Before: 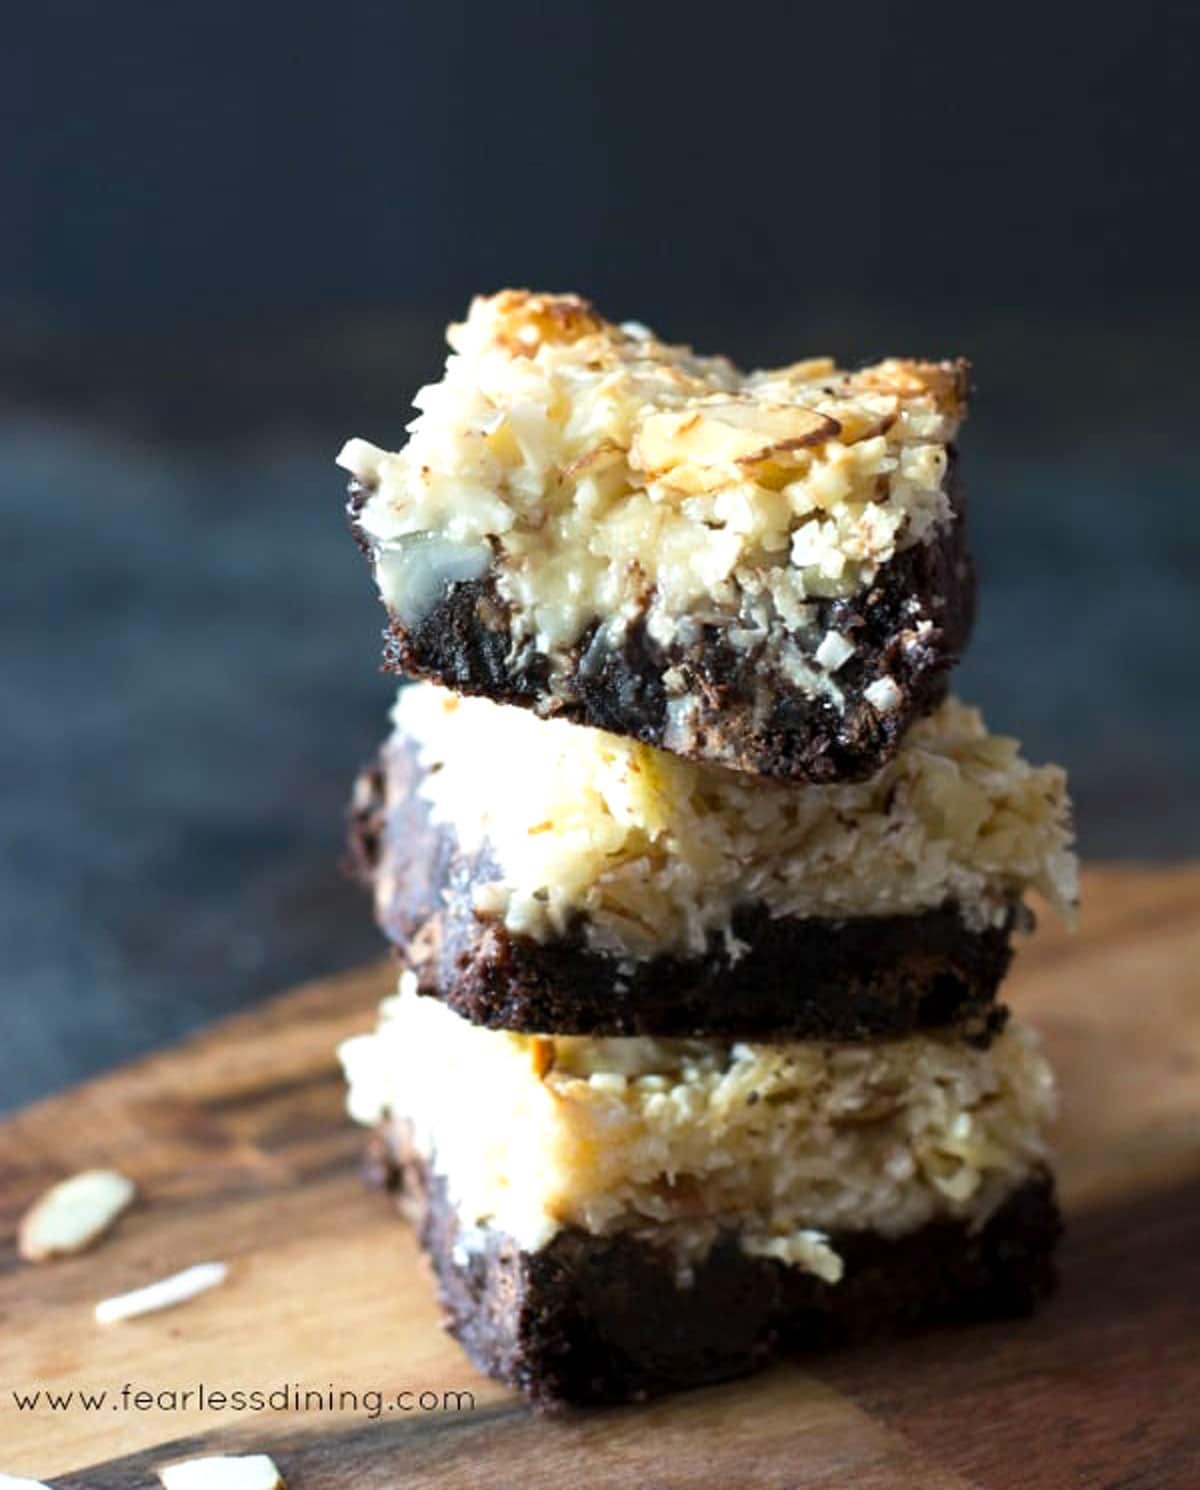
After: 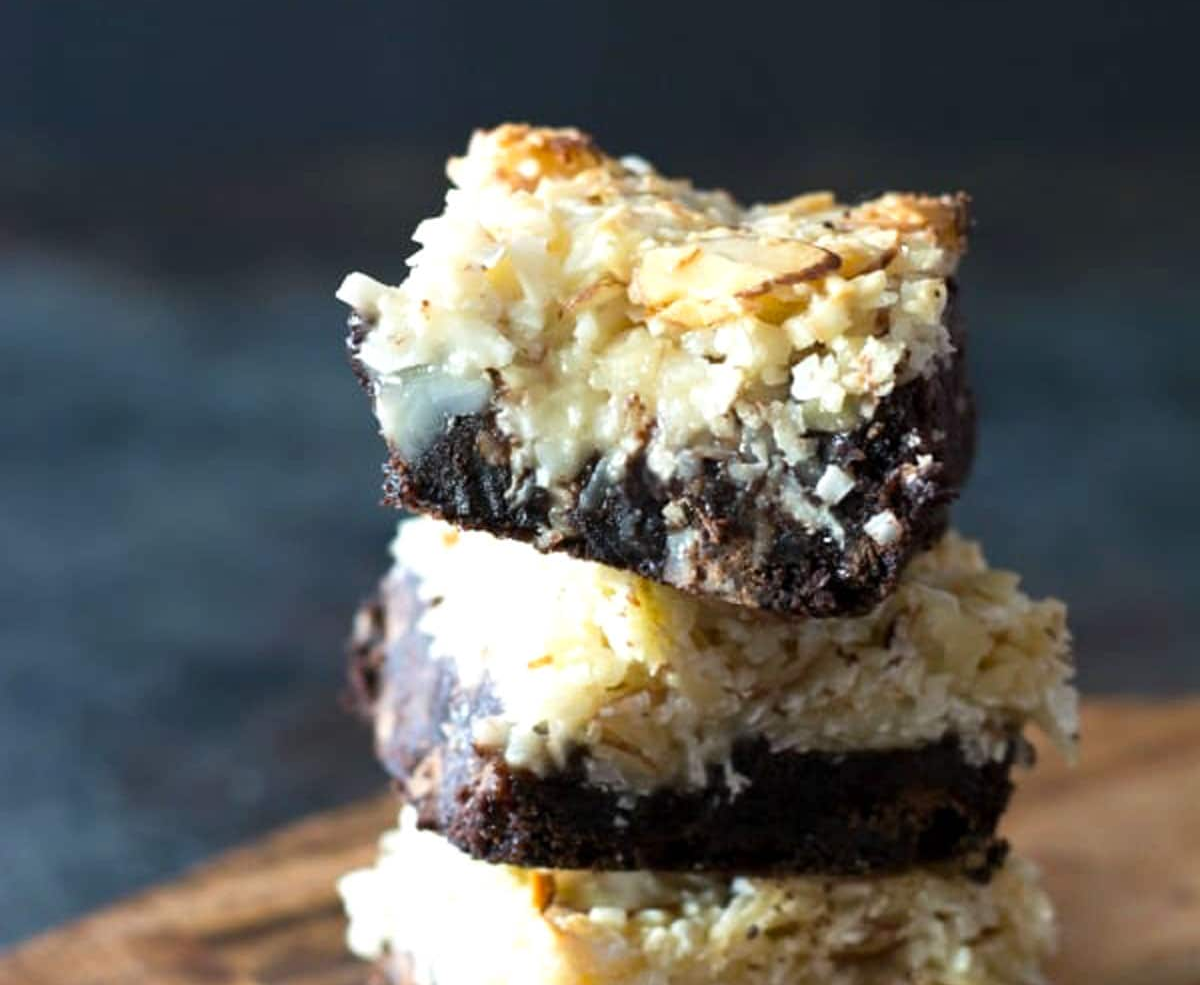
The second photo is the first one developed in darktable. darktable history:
crop: top 11.147%, bottom 22.725%
